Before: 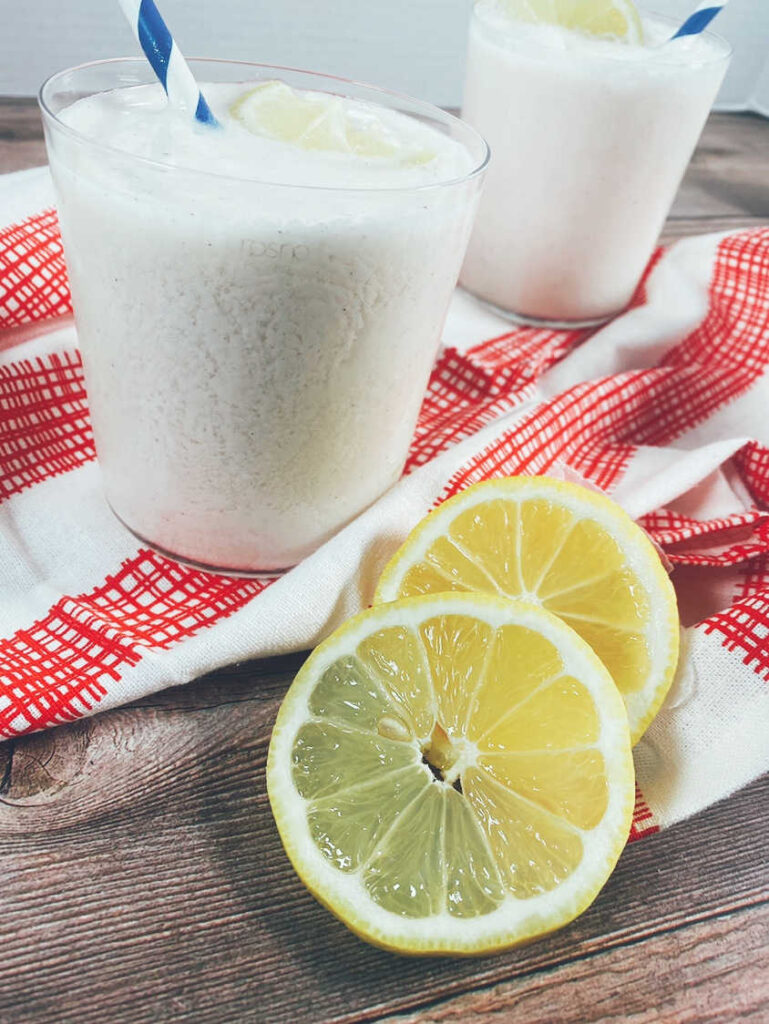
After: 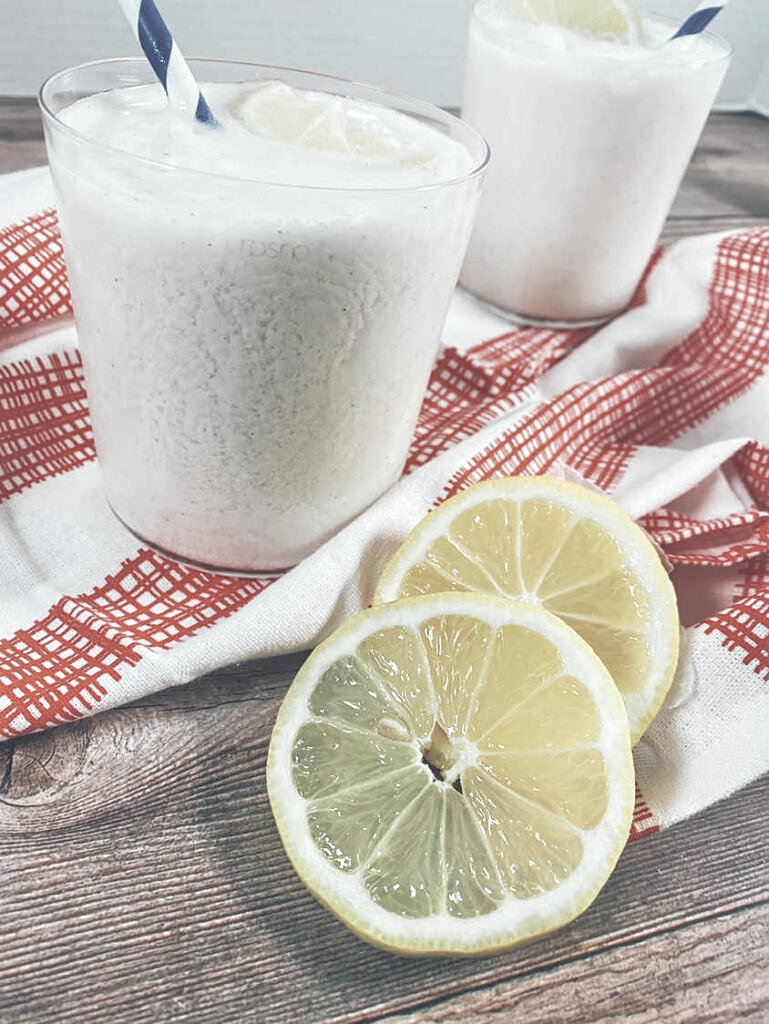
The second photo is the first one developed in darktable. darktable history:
local contrast: on, module defaults
tone equalizer: -7 EV 0.15 EV, -6 EV 0.6 EV, -5 EV 1.15 EV, -4 EV 1.33 EV, -3 EV 1.15 EV, -2 EV 0.6 EV, -1 EV 0.15 EV, mask exposure compensation -0.5 EV
sharpen: amount 0.2
color correction: saturation 0.5
